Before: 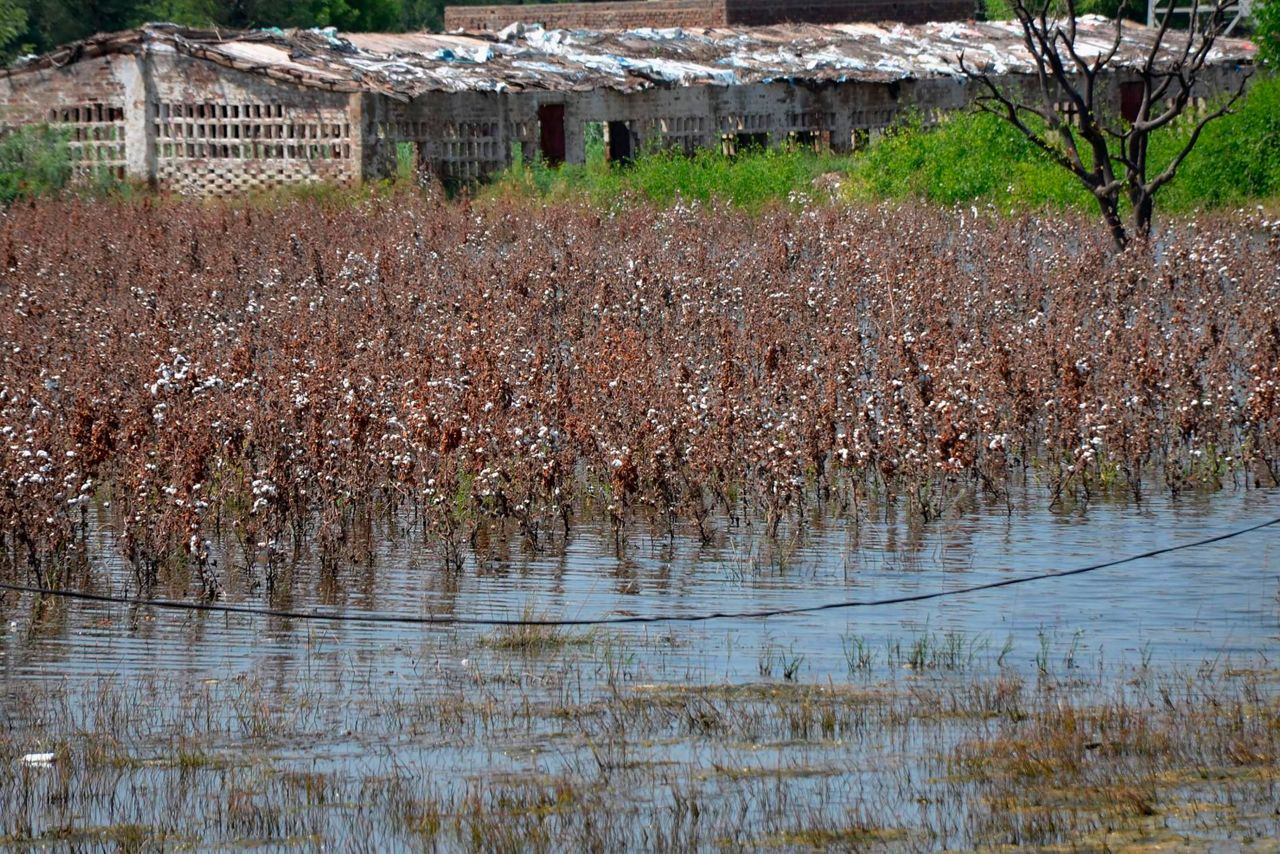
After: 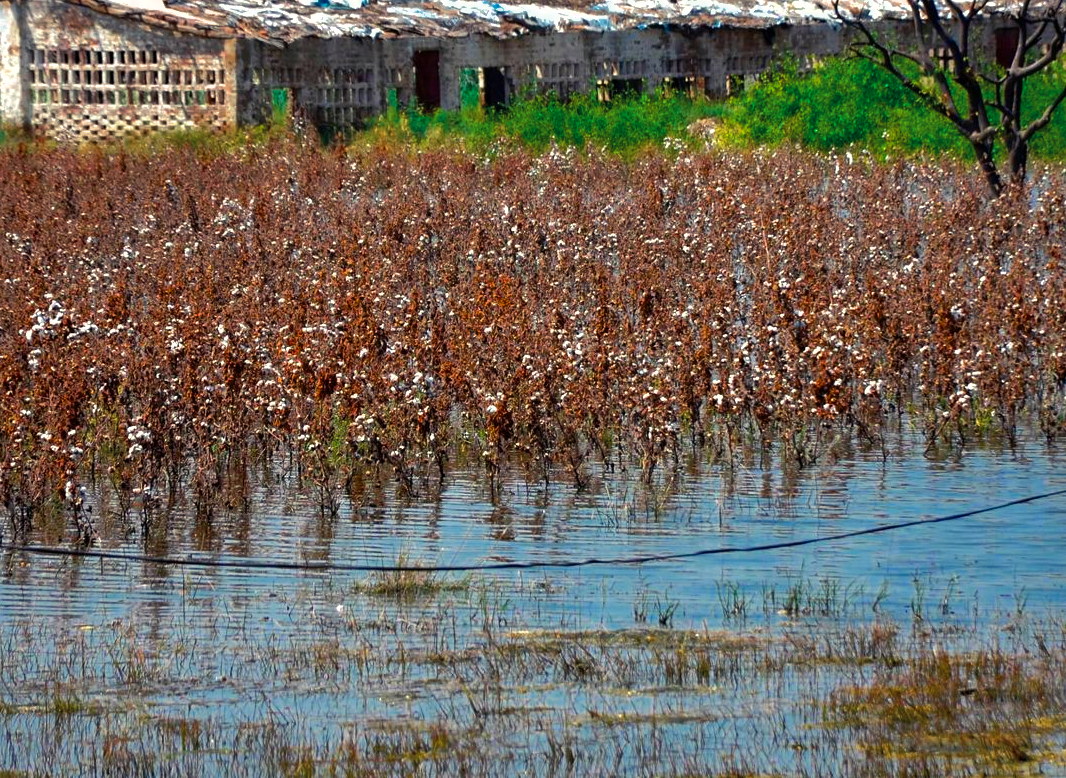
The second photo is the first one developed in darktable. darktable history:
crop: left 9.78%, top 6.327%, right 6.935%, bottom 2.481%
base curve: curves: ch0 [(0, 0) (0.303, 0.277) (1, 1)], preserve colors none
color zones: curves: ch0 [(0, 0.5) (0.125, 0.4) (0.25, 0.5) (0.375, 0.4) (0.5, 0.4) (0.625, 0.35) (0.75, 0.35) (0.875, 0.5)]; ch1 [(0, 0.35) (0.125, 0.45) (0.25, 0.35) (0.375, 0.35) (0.5, 0.35) (0.625, 0.35) (0.75, 0.45) (0.875, 0.35)]; ch2 [(0, 0.6) (0.125, 0.5) (0.25, 0.5) (0.375, 0.6) (0.5, 0.6) (0.625, 0.5) (0.75, 0.5) (0.875, 0.5)]
color balance rgb: shadows lift › chroma 3.206%, shadows lift › hue 282°, power › hue 330.02°, highlights gain › luminance 5.638%, highlights gain › chroma 2.639%, highlights gain › hue 88.14°, linear chroma grading › global chroma 40.407%, perceptual saturation grading › global saturation 30.462%
shadows and highlights: on, module defaults
tone equalizer: -8 EV -0.774 EV, -7 EV -0.684 EV, -6 EV -0.59 EV, -5 EV -0.387 EV, -3 EV 0.385 EV, -2 EV 0.6 EV, -1 EV 0.678 EV, +0 EV 0.734 EV, edges refinement/feathering 500, mask exposure compensation -1.57 EV, preserve details no
